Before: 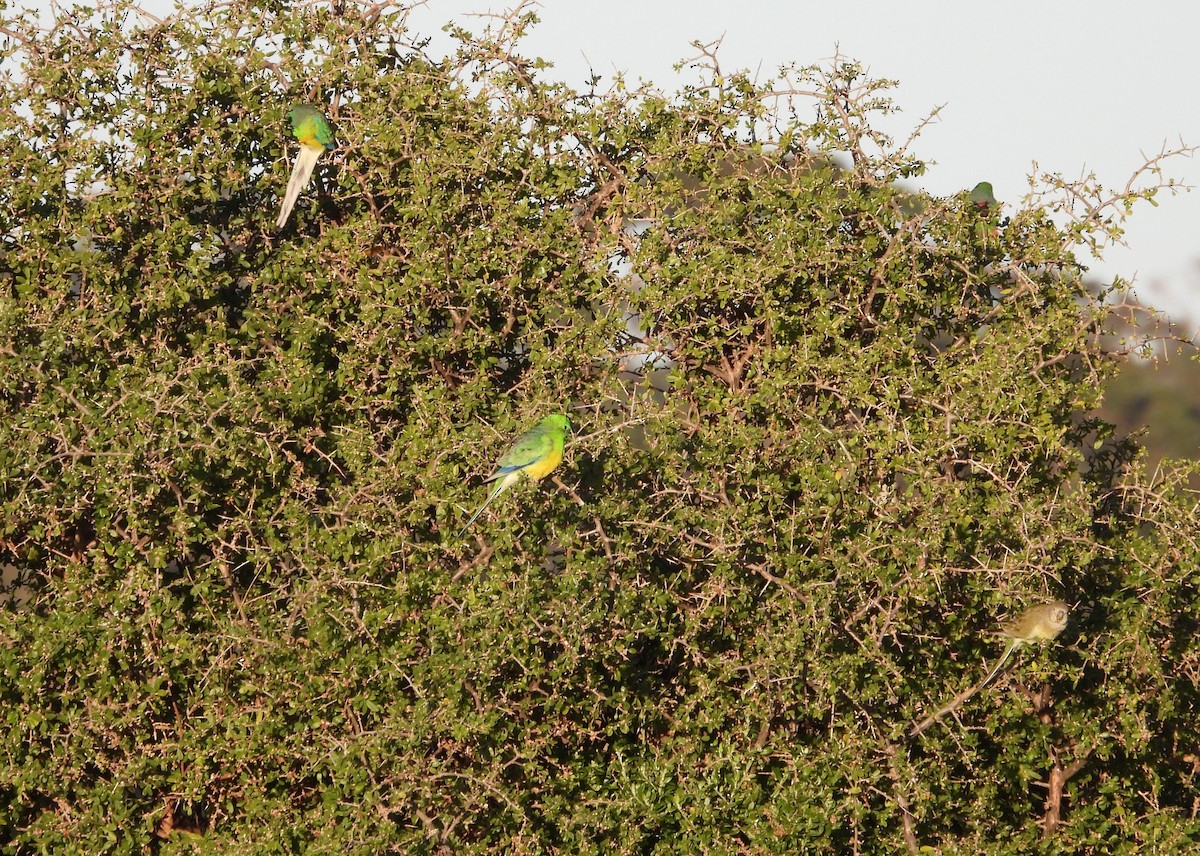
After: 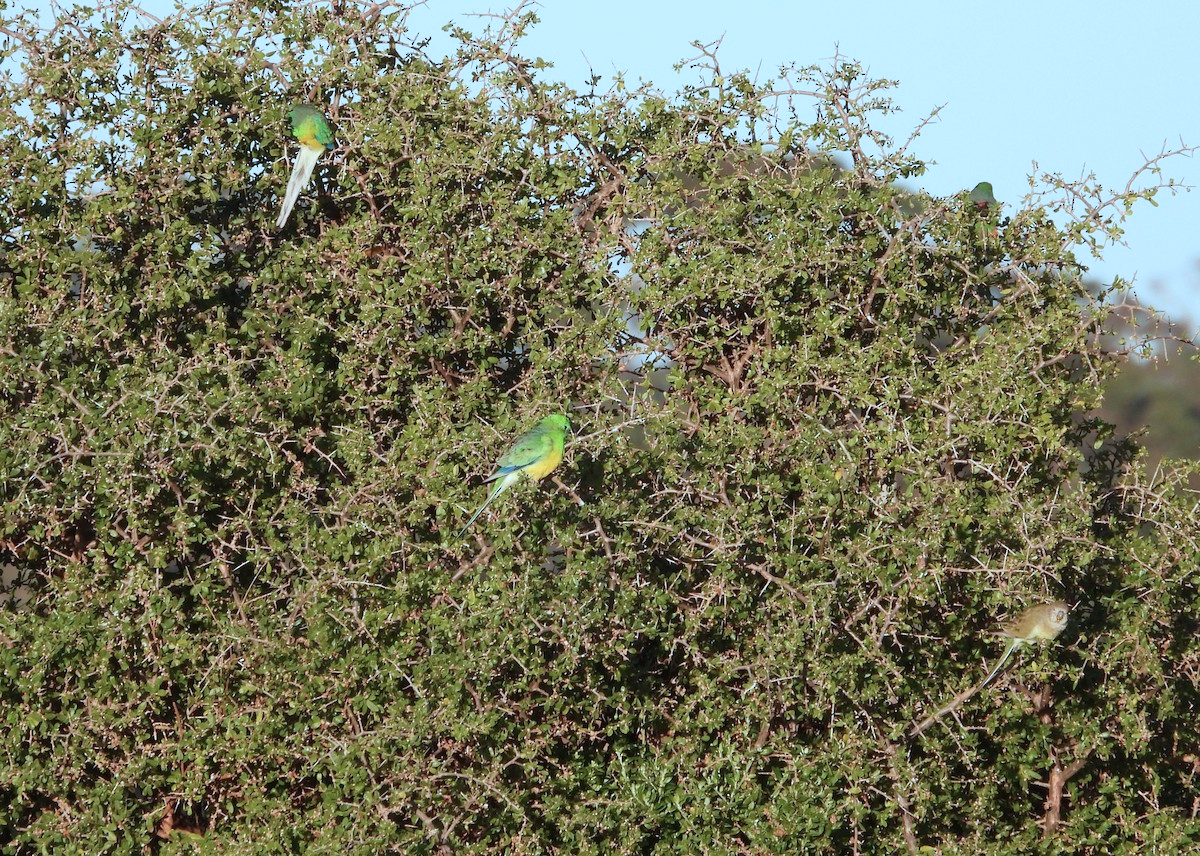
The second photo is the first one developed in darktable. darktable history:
color correction: highlights a* -9.73, highlights b* -21.22
shadows and highlights: shadows 30.86, highlights 0, soften with gaussian
